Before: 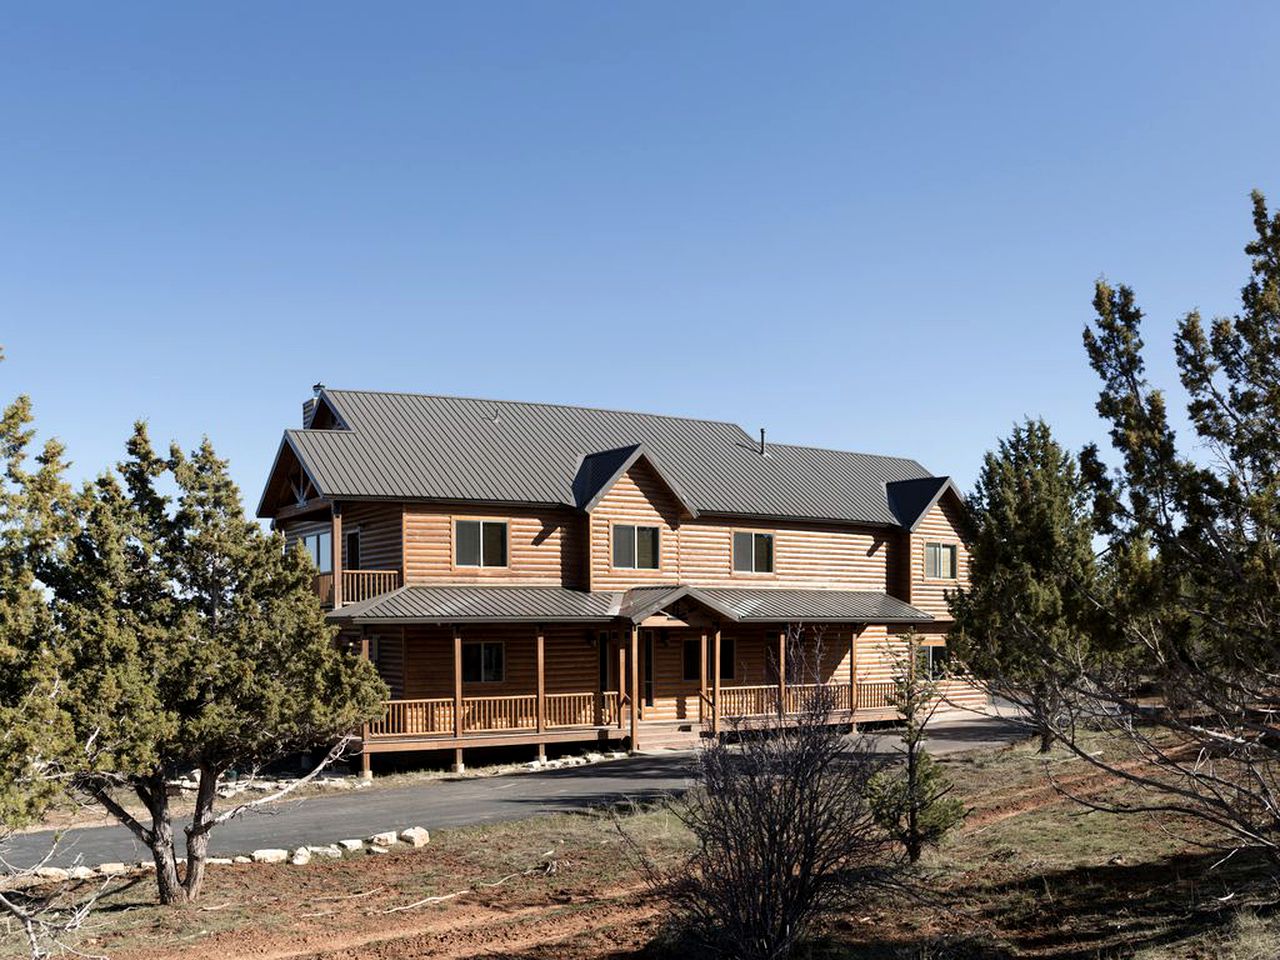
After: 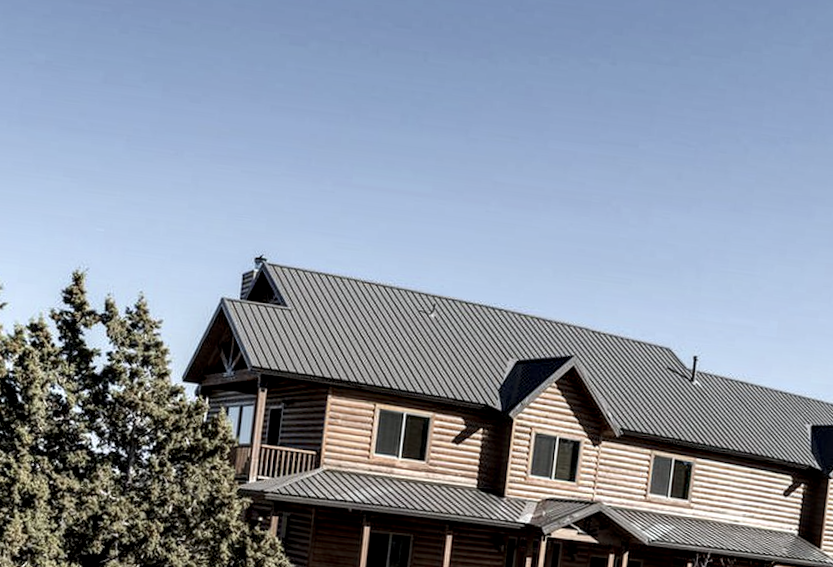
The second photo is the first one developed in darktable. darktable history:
crop and rotate: angle -4.99°, left 2.122%, top 6.945%, right 27.566%, bottom 30.519%
color balance rgb: global vibrance 0.5%
rotate and perspective: rotation 2.17°, automatic cropping off
contrast brightness saturation: contrast 0.1, saturation -0.36
local contrast: detail 150%
white balance: red 0.982, blue 1.018
